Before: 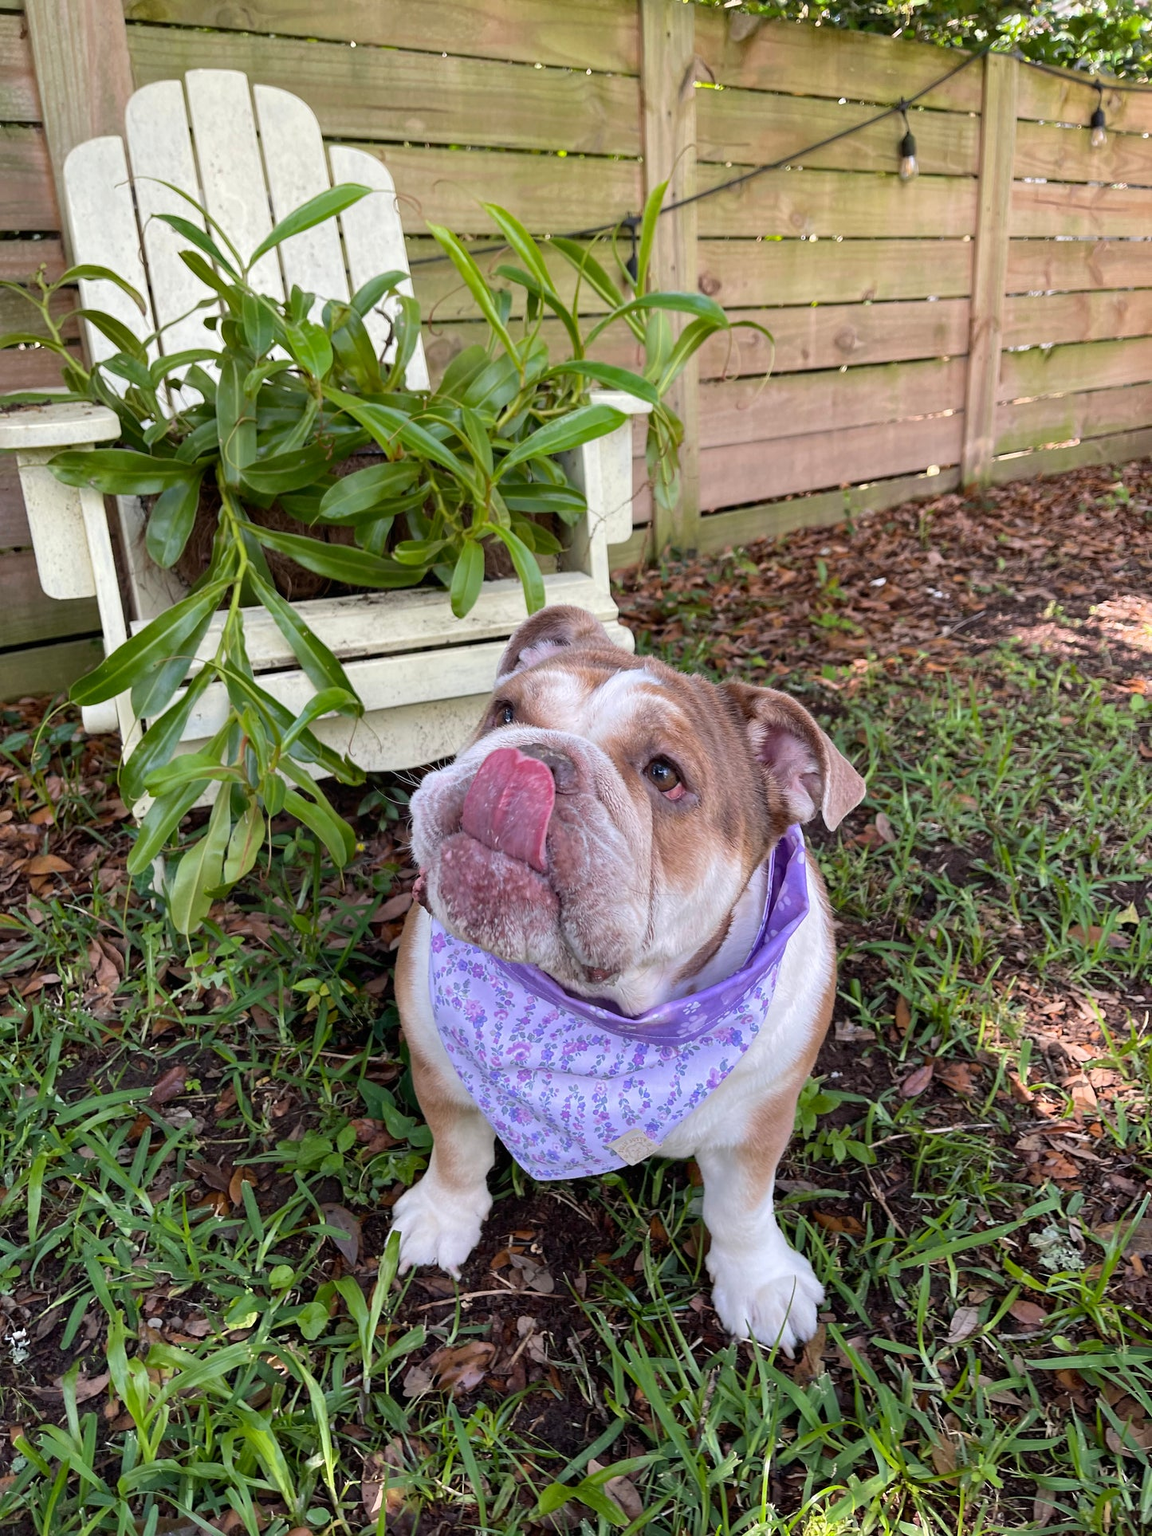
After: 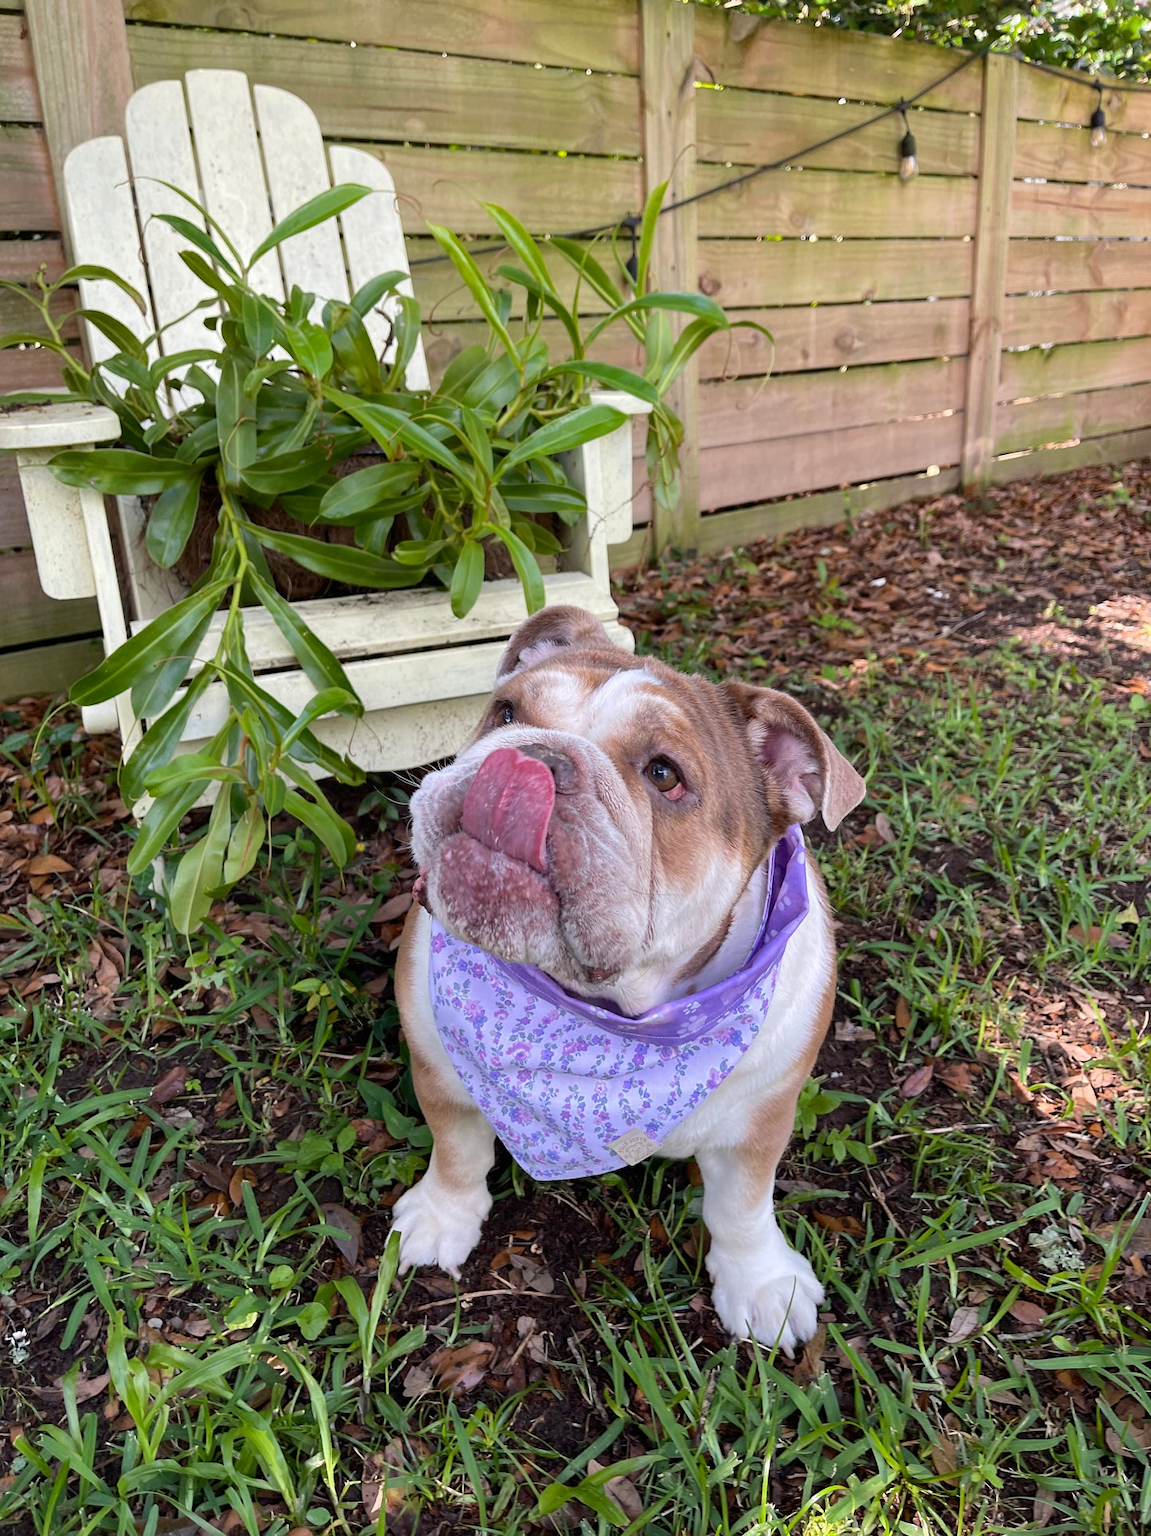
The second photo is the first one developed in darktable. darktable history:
contrast equalizer: y [[0.5 ×6], [0.5 ×6], [0.975, 0.964, 0.925, 0.865, 0.793, 0.721], [0 ×6], [0 ×6]]
